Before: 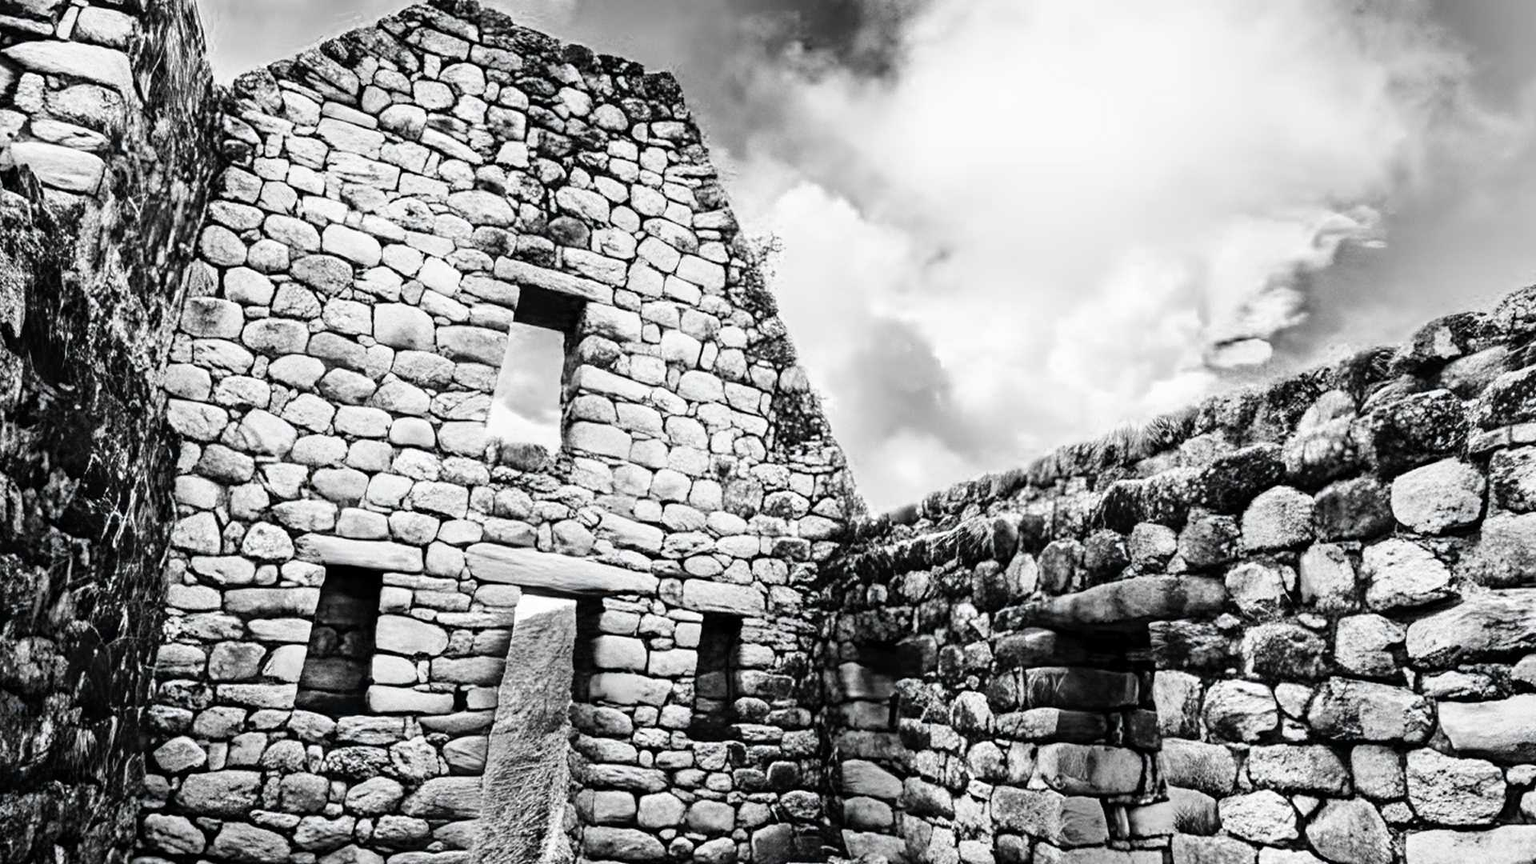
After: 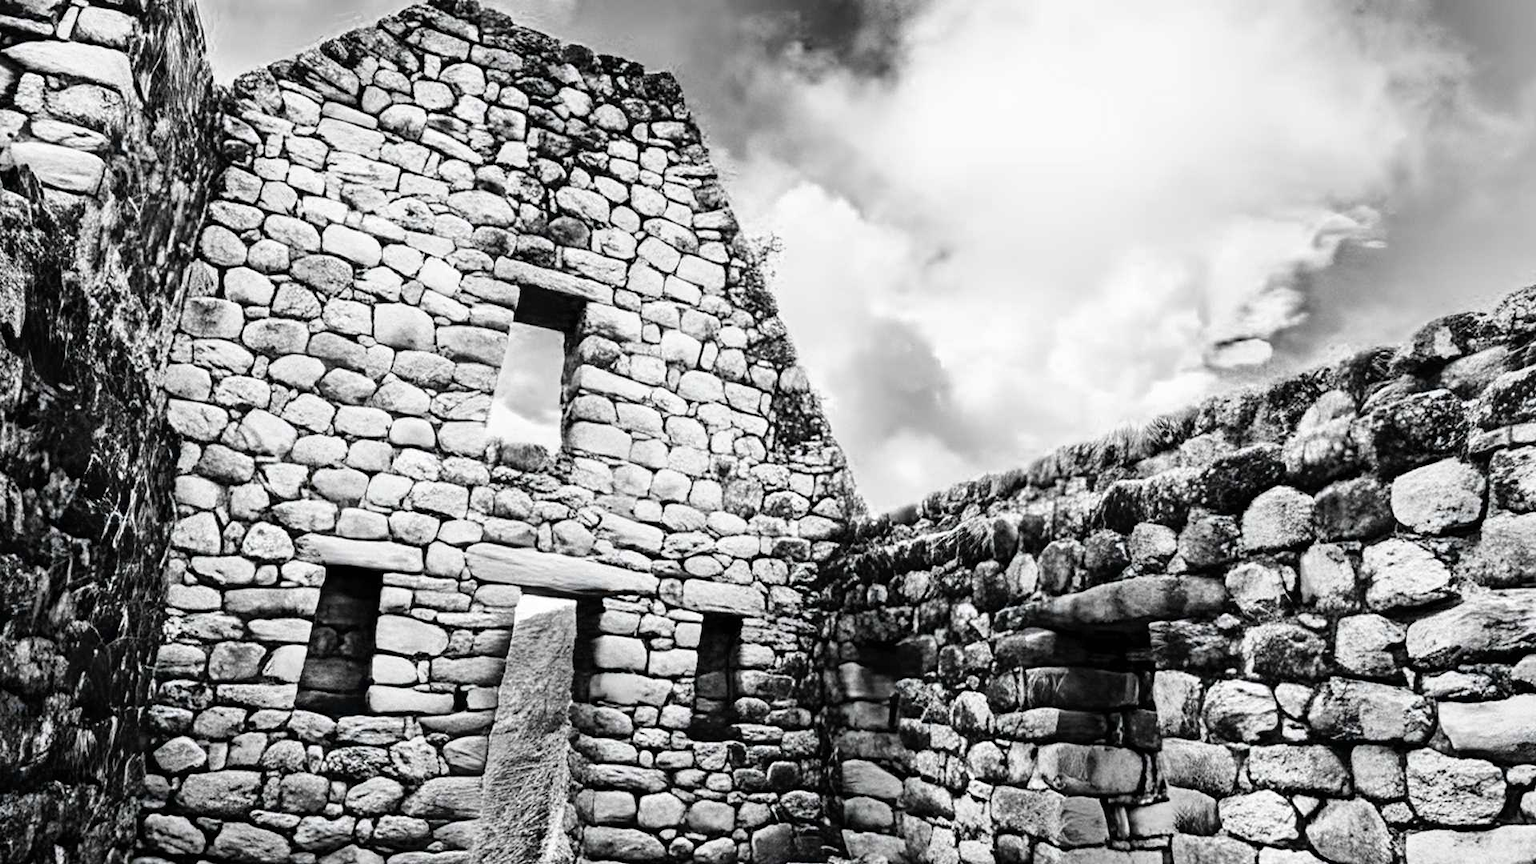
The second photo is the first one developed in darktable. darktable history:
exposure: black level correction 0, compensate exposure bias true, compensate highlight preservation false
